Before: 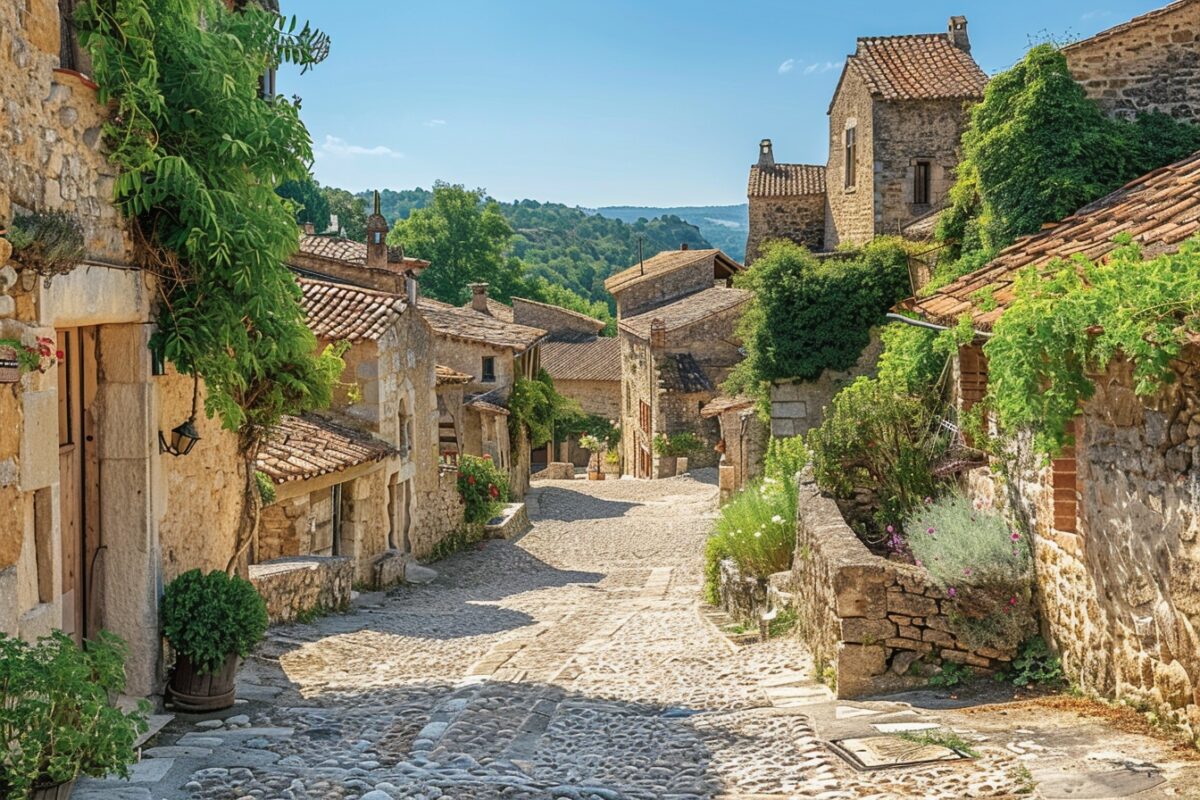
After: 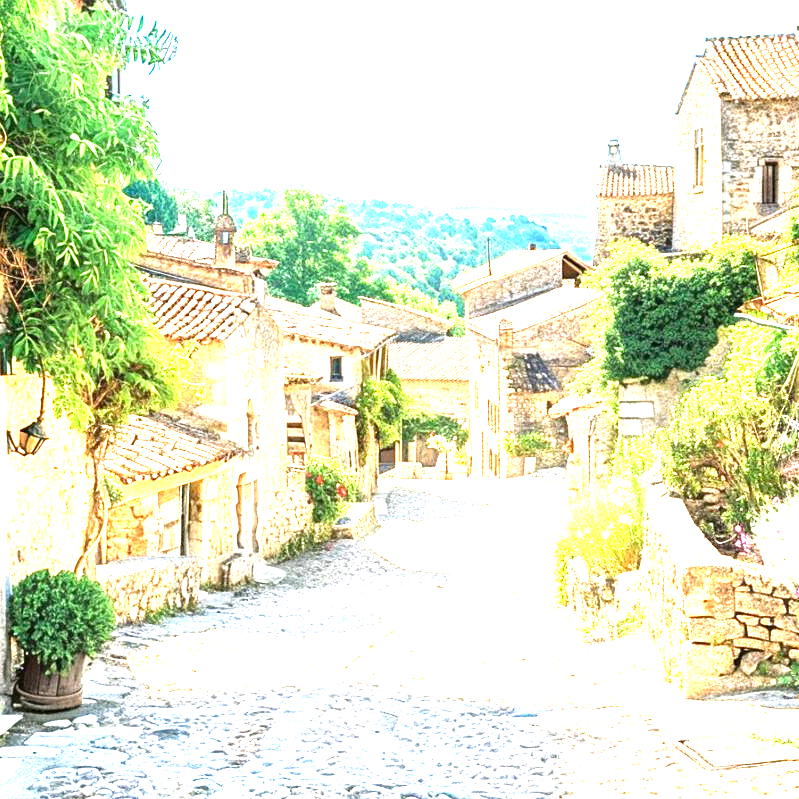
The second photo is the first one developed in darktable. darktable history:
crop and rotate: left 12.673%, right 20.66%
levels: levels [0, 0.352, 0.703]
exposure: black level correction 0.001, exposure 1.735 EV, compensate highlight preservation false
